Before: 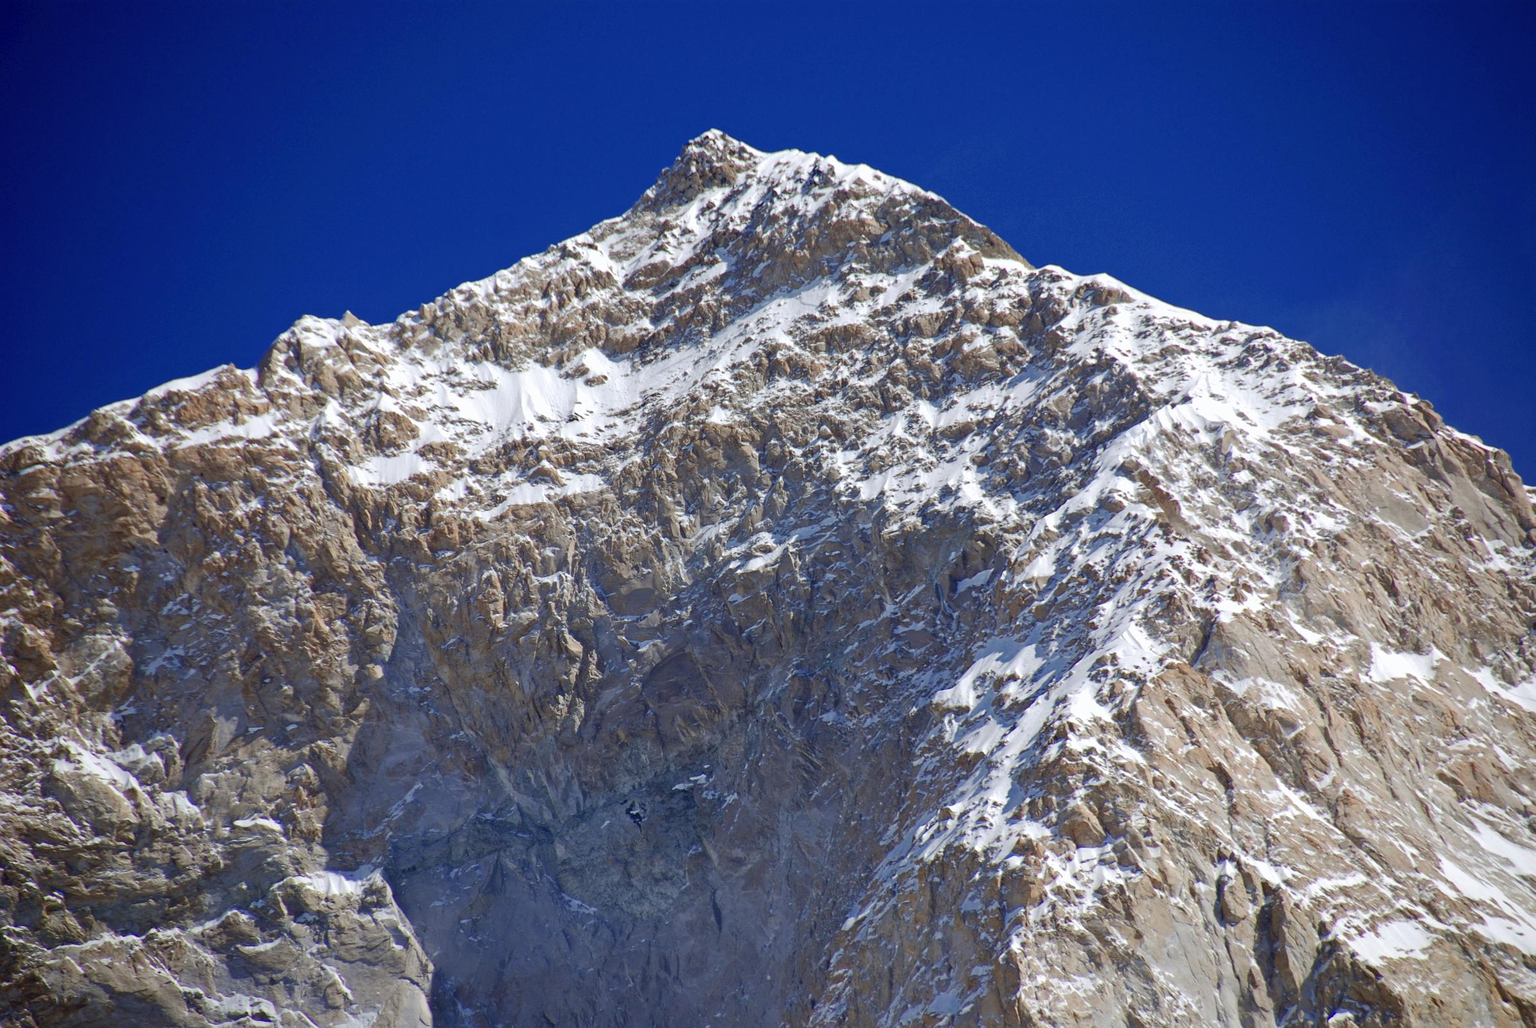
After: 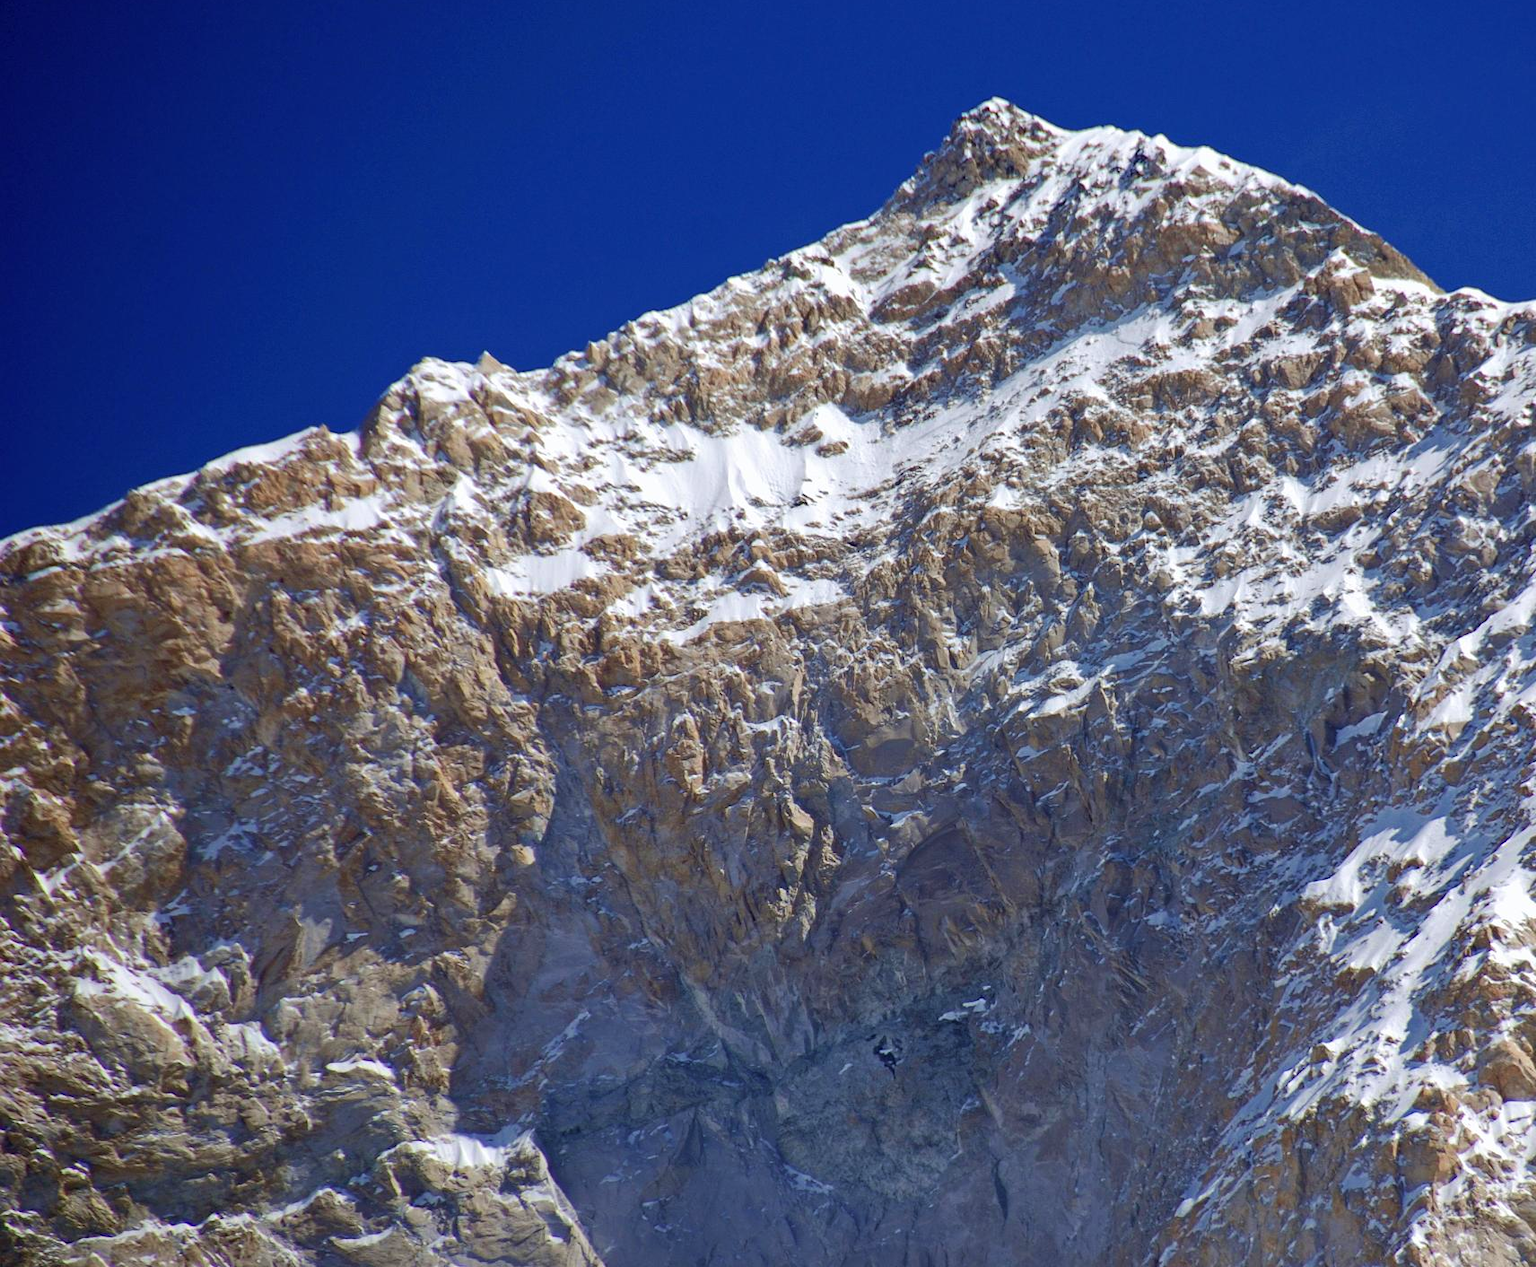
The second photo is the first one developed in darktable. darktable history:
crop: top 5.803%, right 27.864%, bottom 5.804%
velvia: on, module defaults
